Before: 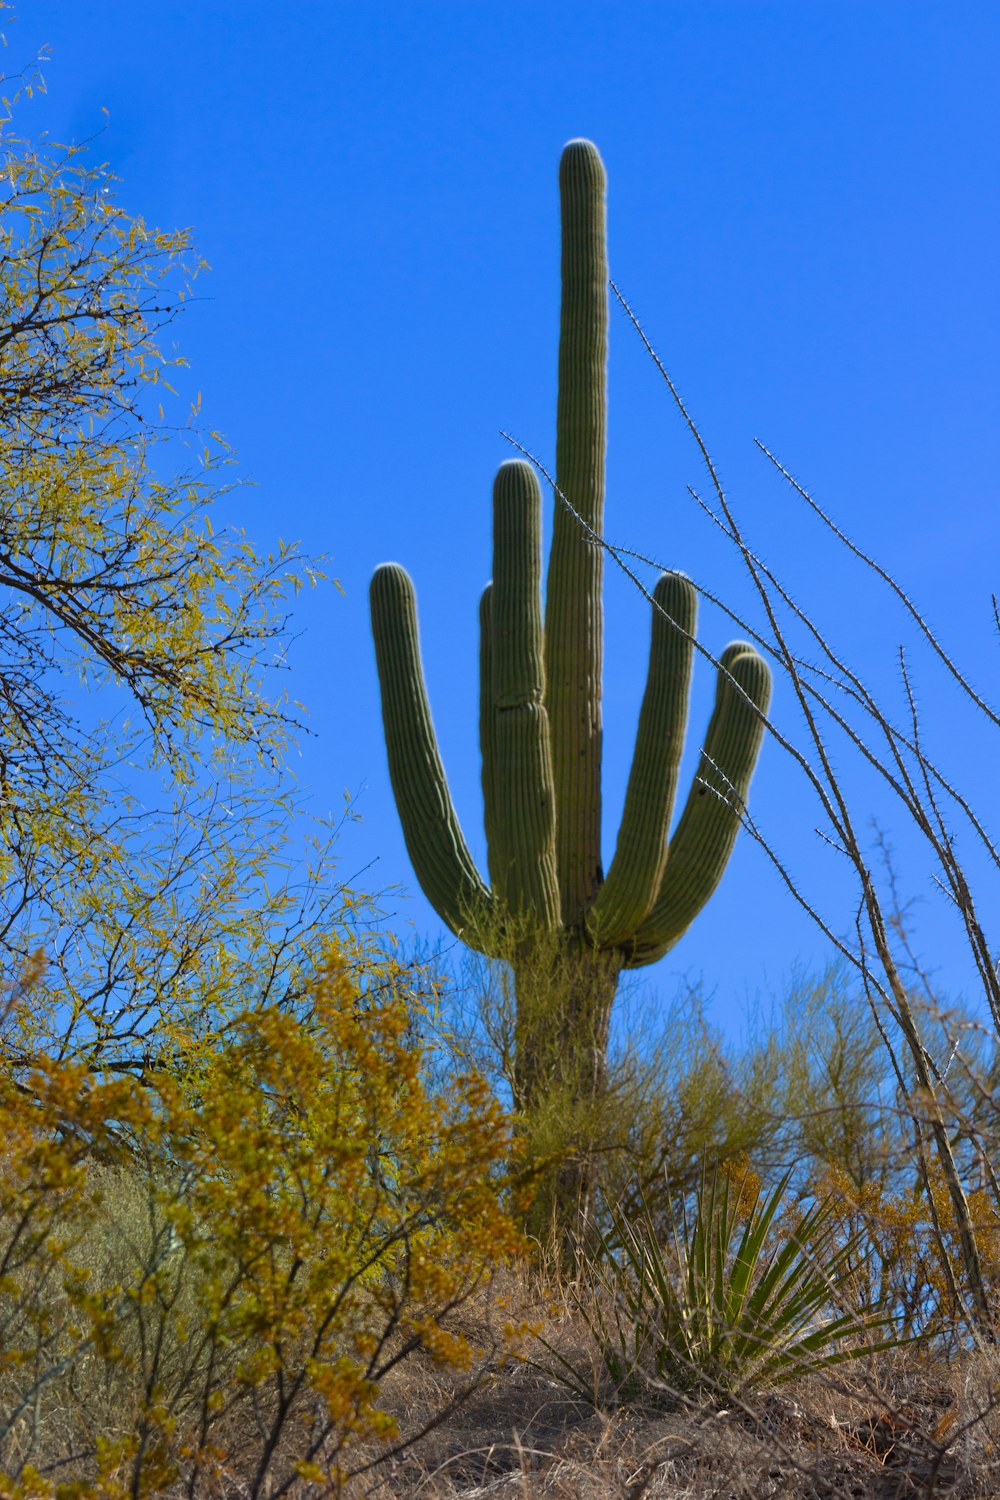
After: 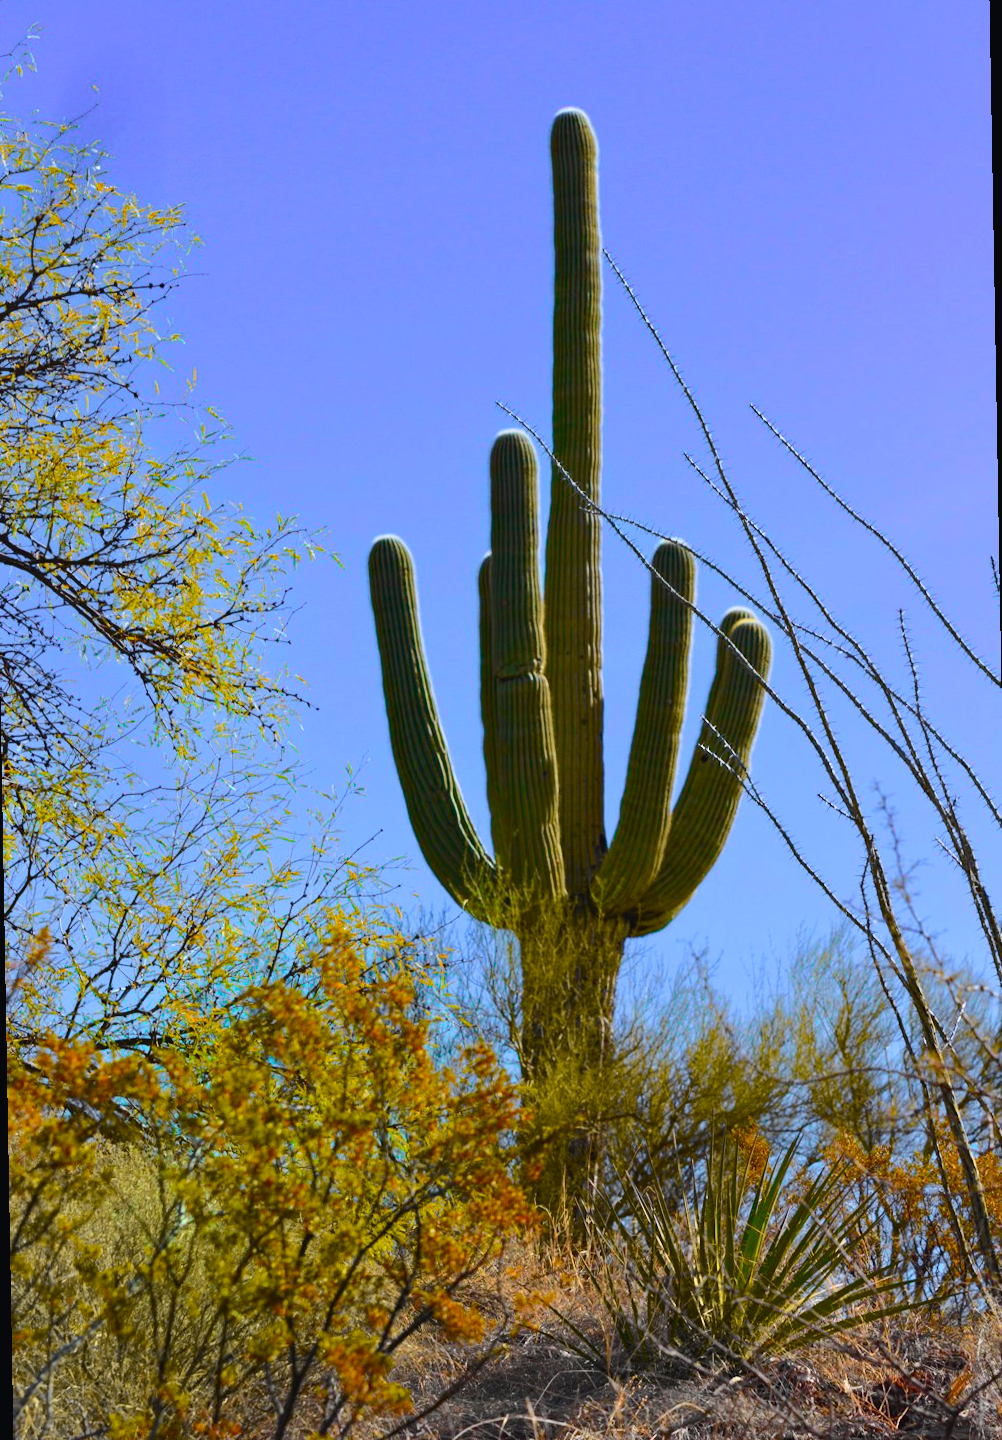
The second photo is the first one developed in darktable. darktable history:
tone curve: curves: ch0 [(0, 0.023) (0.103, 0.087) (0.295, 0.297) (0.445, 0.531) (0.553, 0.665) (0.735, 0.843) (0.994, 1)]; ch1 [(0, 0) (0.427, 0.346) (0.456, 0.426) (0.484, 0.494) (0.509, 0.505) (0.535, 0.56) (0.581, 0.632) (0.646, 0.715) (1, 1)]; ch2 [(0, 0) (0.369, 0.388) (0.449, 0.431) (0.501, 0.495) (0.533, 0.518) (0.572, 0.612) (0.677, 0.752) (1, 1)], color space Lab, independent channels, preserve colors none
rotate and perspective: rotation -1°, crop left 0.011, crop right 0.989, crop top 0.025, crop bottom 0.975
haze removal: compatibility mode true, adaptive false
